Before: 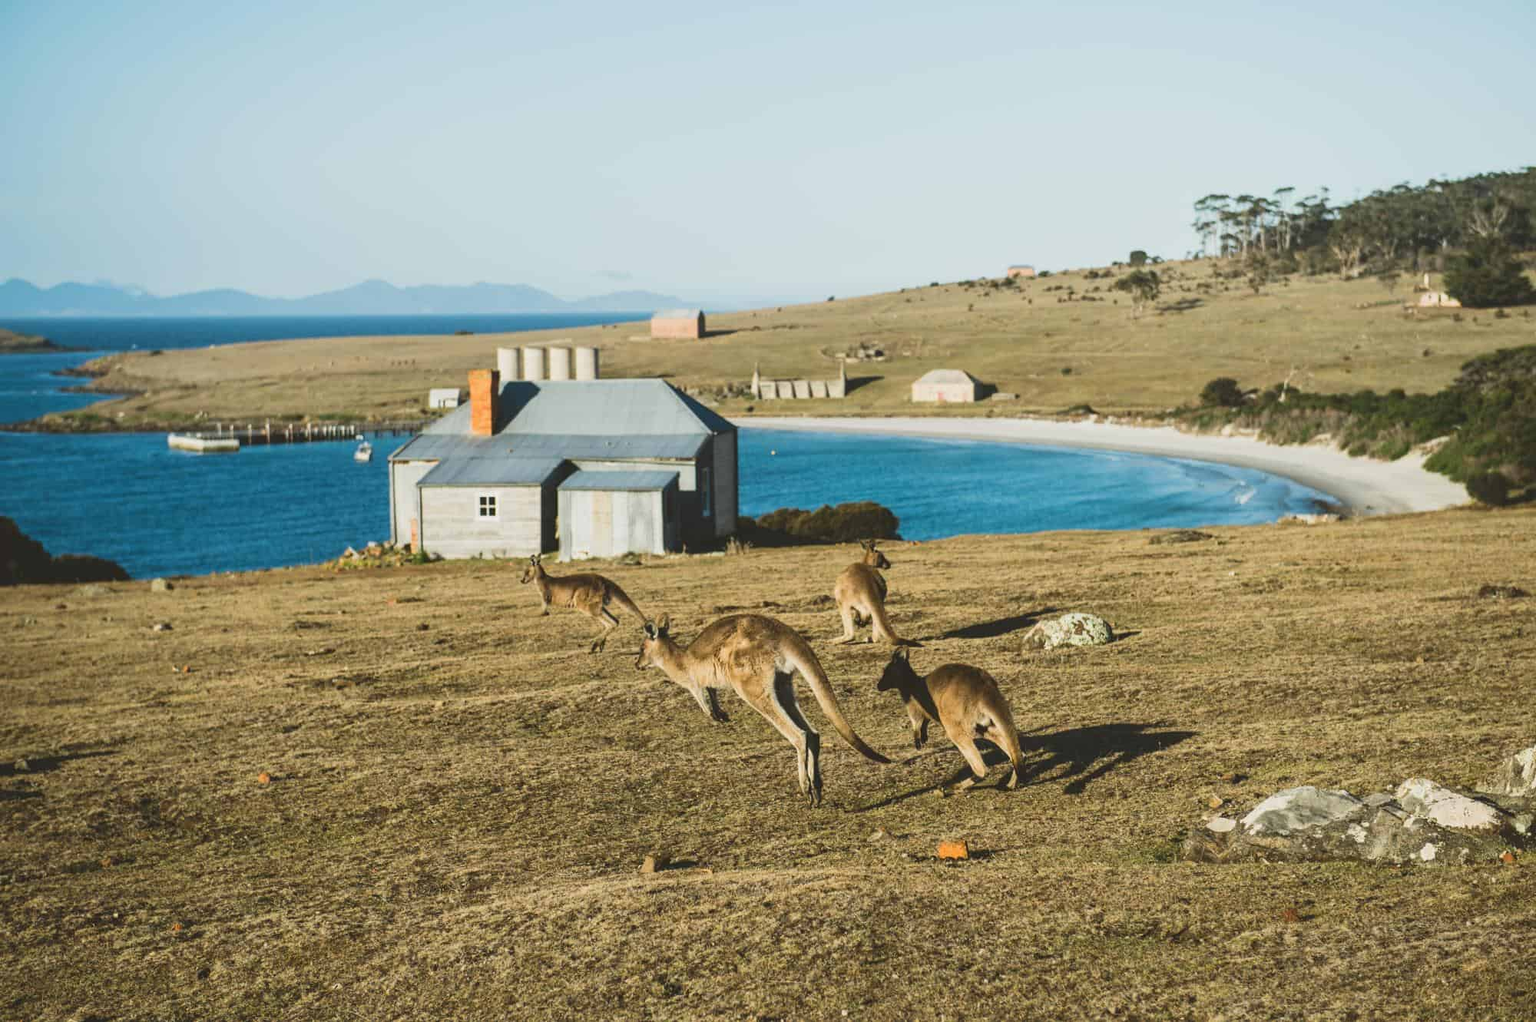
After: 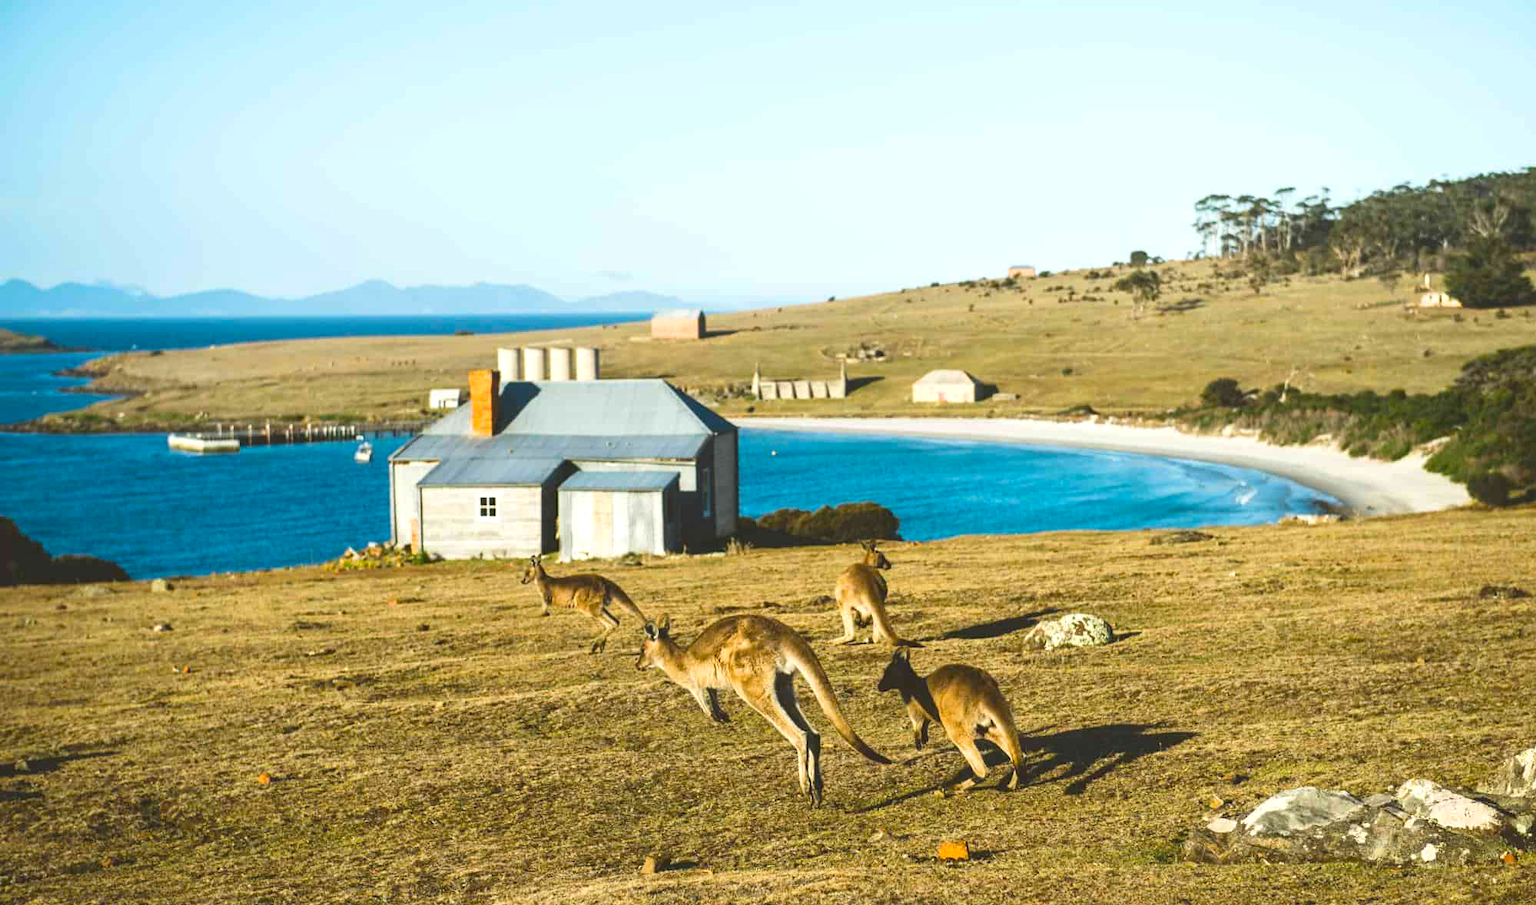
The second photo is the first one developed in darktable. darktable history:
color balance rgb: perceptual saturation grading › global saturation 17.14%, perceptual brilliance grading › global brilliance 12.649%, global vibrance 20%
crop and rotate: top 0%, bottom 11.413%
